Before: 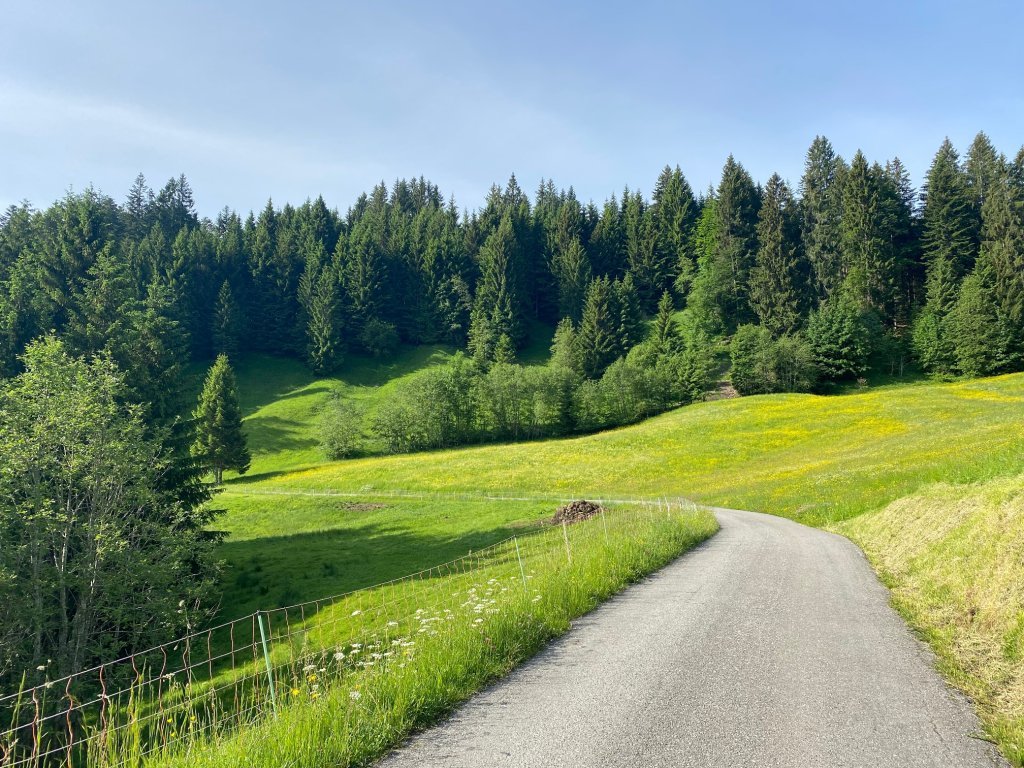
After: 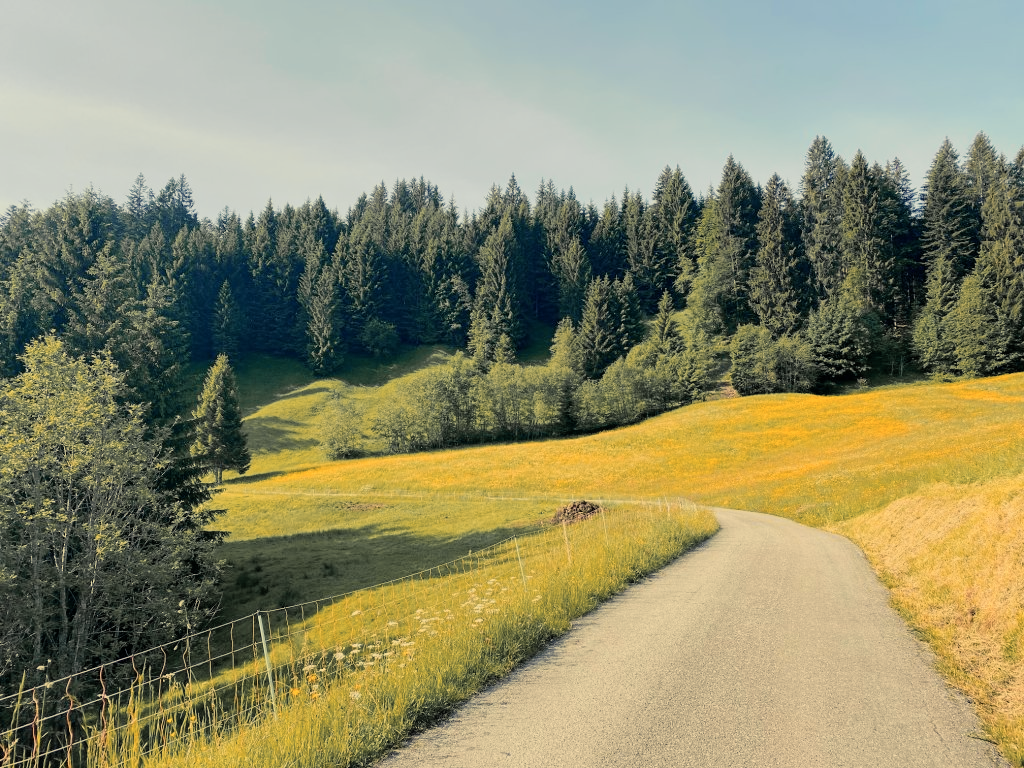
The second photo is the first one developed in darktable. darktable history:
color zones: curves: ch1 [(0.263, 0.53) (0.376, 0.287) (0.487, 0.512) (0.748, 0.547) (1, 0.513)]; ch2 [(0.262, 0.45) (0.751, 0.477)], mix 31.98%
filmic rgb: black relative exposure -7.82 EV, white relative exposure 4.29 EV, hardness 3.86, color science v6 (2022)
color balance rgb: shadows lift › chroma 2%, shadows lift › hue 263°, highlights gain › chroma 8%, highlights gain › hue 84°, linear chroma grading › global chroma -15%, saturation formula JzAzBz (2021)
exposure: exposure 0.3 EV, compensate highlight preservation false
